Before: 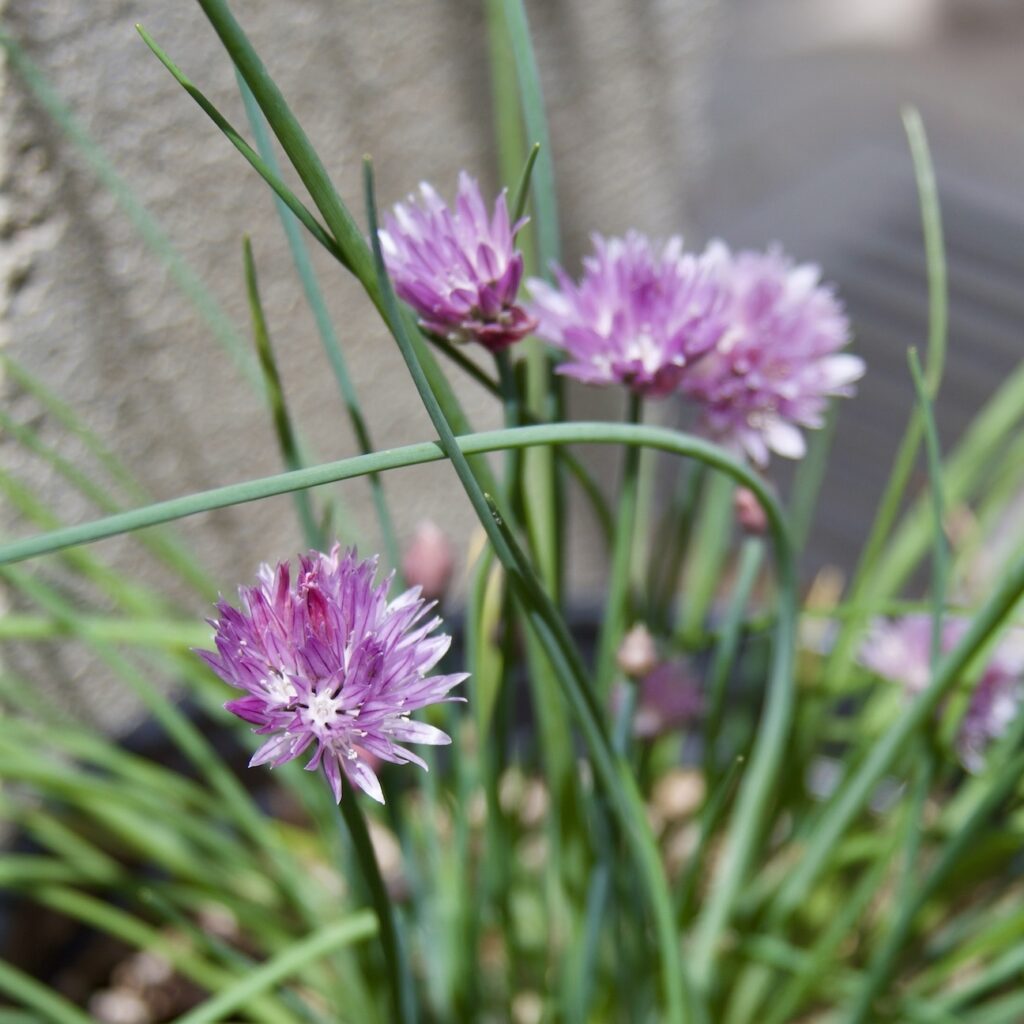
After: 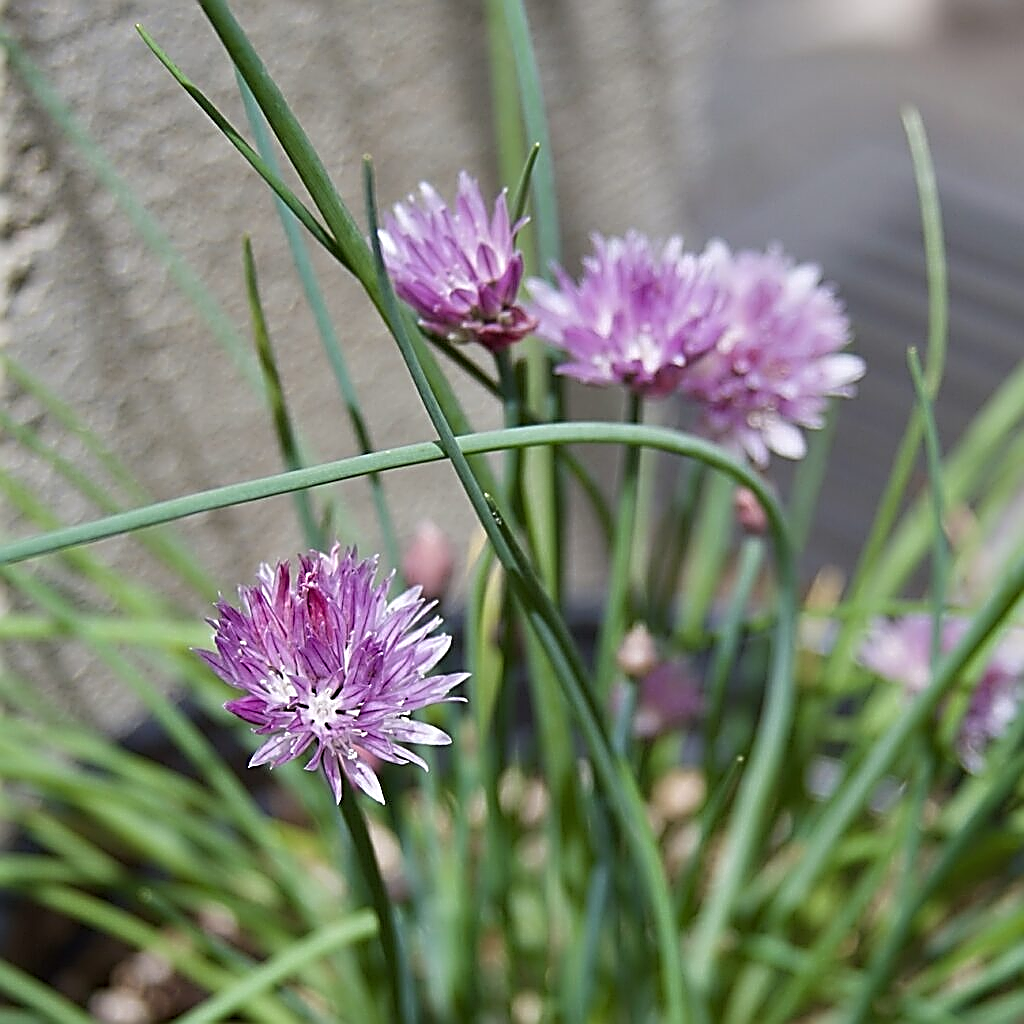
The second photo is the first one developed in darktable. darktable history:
sharpen: amount 1.986
